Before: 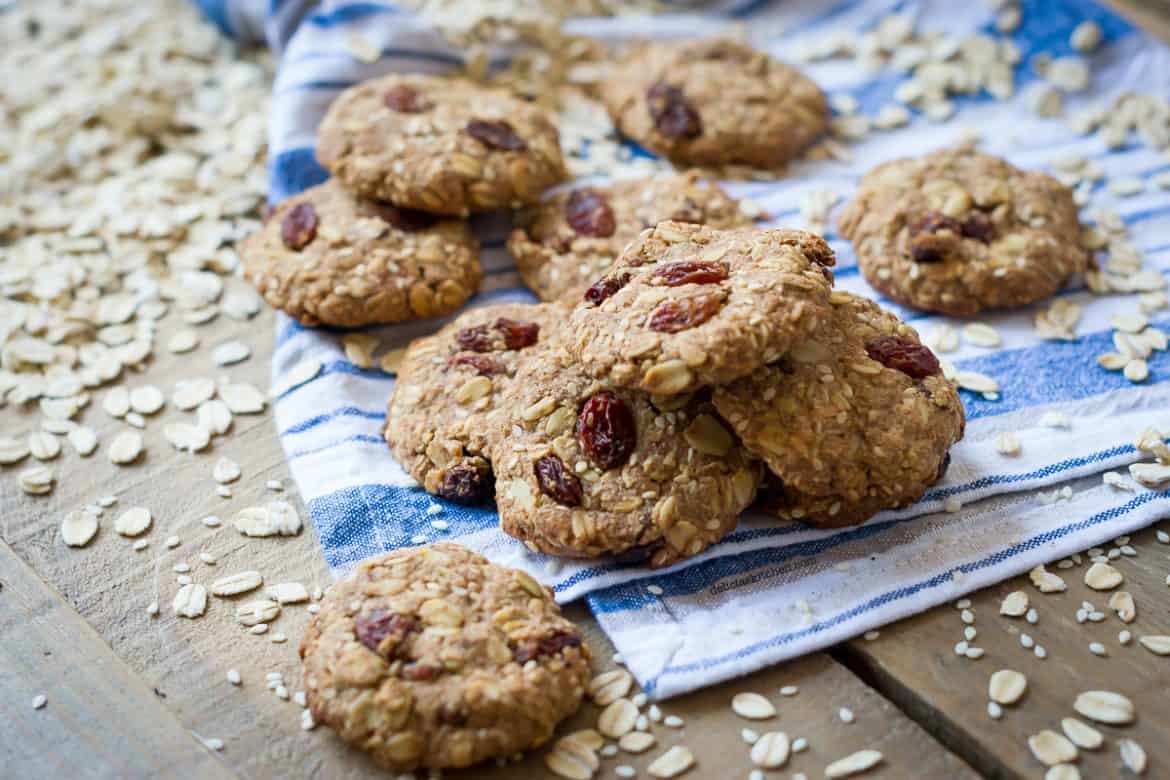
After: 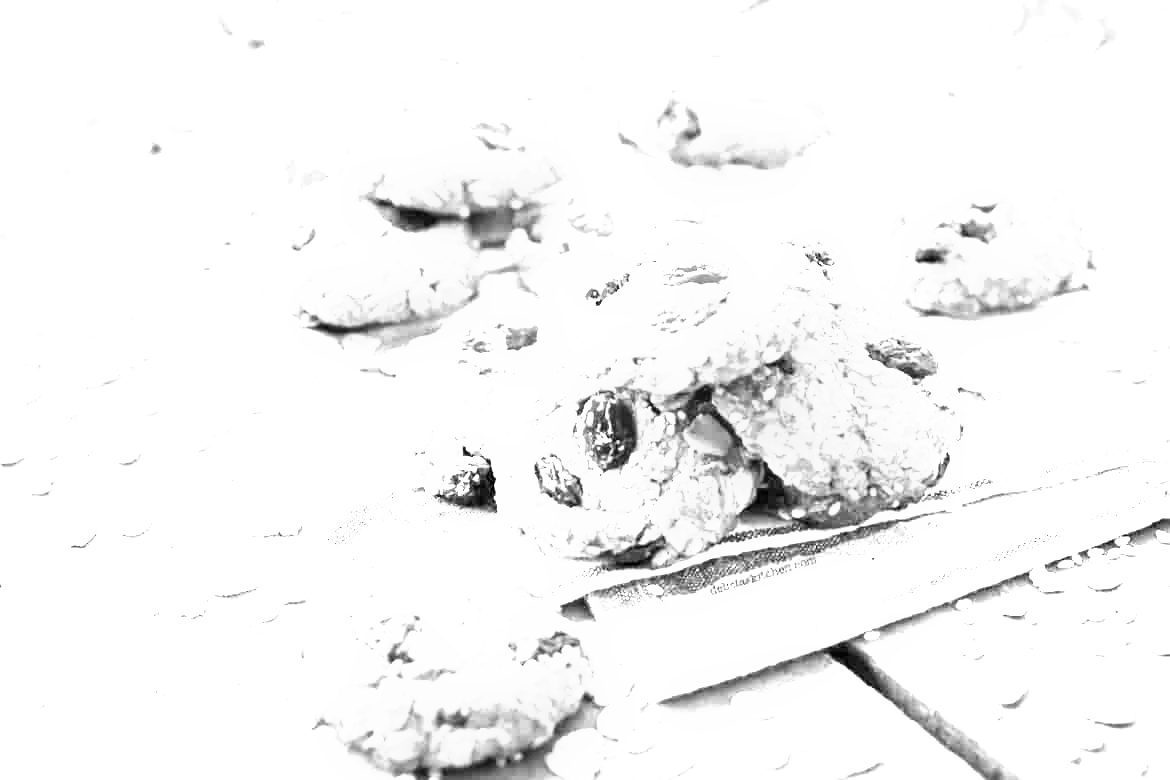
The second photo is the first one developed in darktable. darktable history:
exposure: exposure 2.003 EV, compensate highlight preservation false
levels: levels [0, 0.281, 0.562]
velvia: on, module defaults
monochrome: on, module defaults
